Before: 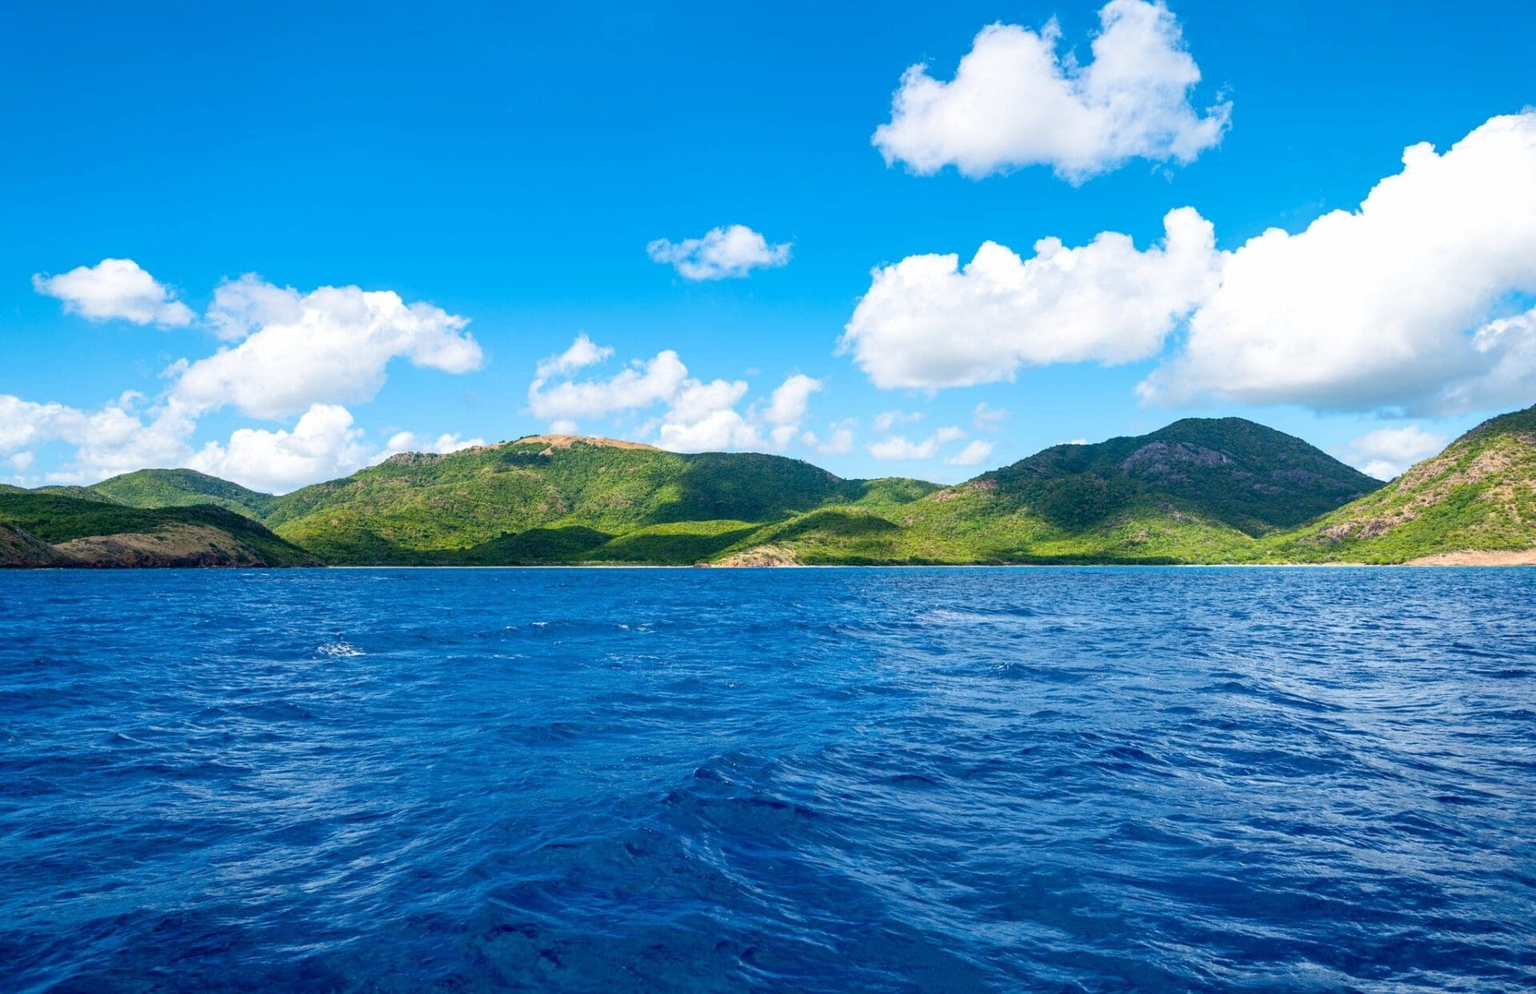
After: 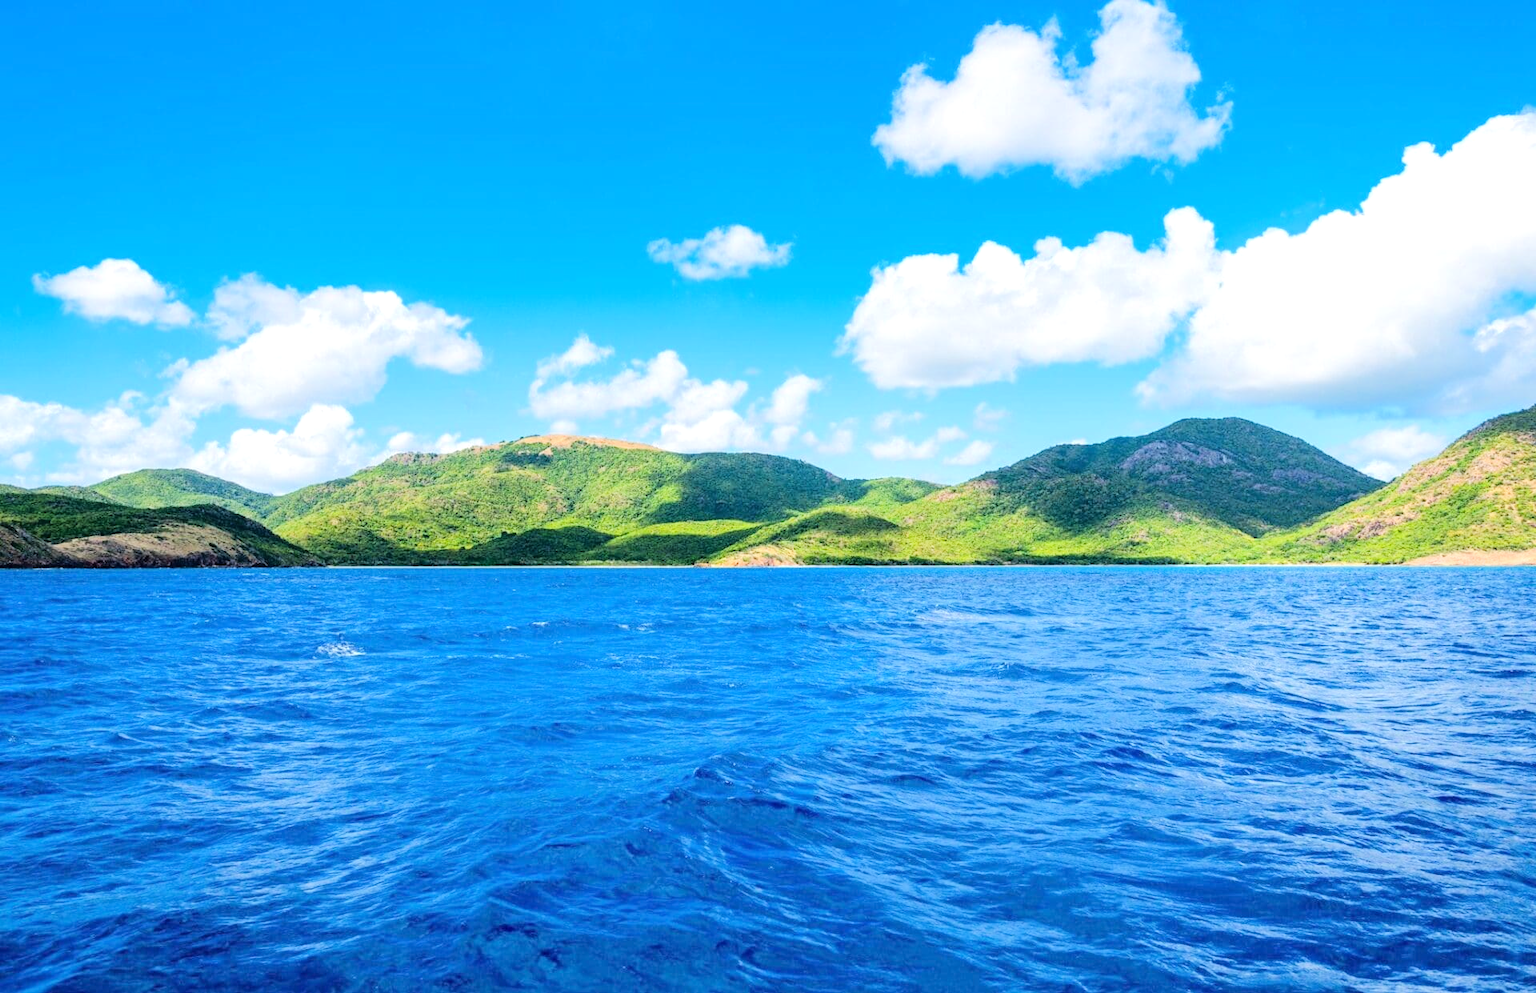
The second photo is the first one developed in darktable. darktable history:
tone equalizer: -7 EV 0.155 EV, -6 EV 0.628 EV, -5 EV 1.14 EV, -4 EV 1.3 EV, -3 EV 1.14 EV, -2 EV 0.6 EV, -1 EV 0.161 EV, edges refinement/feathering 500, mask exposure compensation -1.57 EV, preserve details no
